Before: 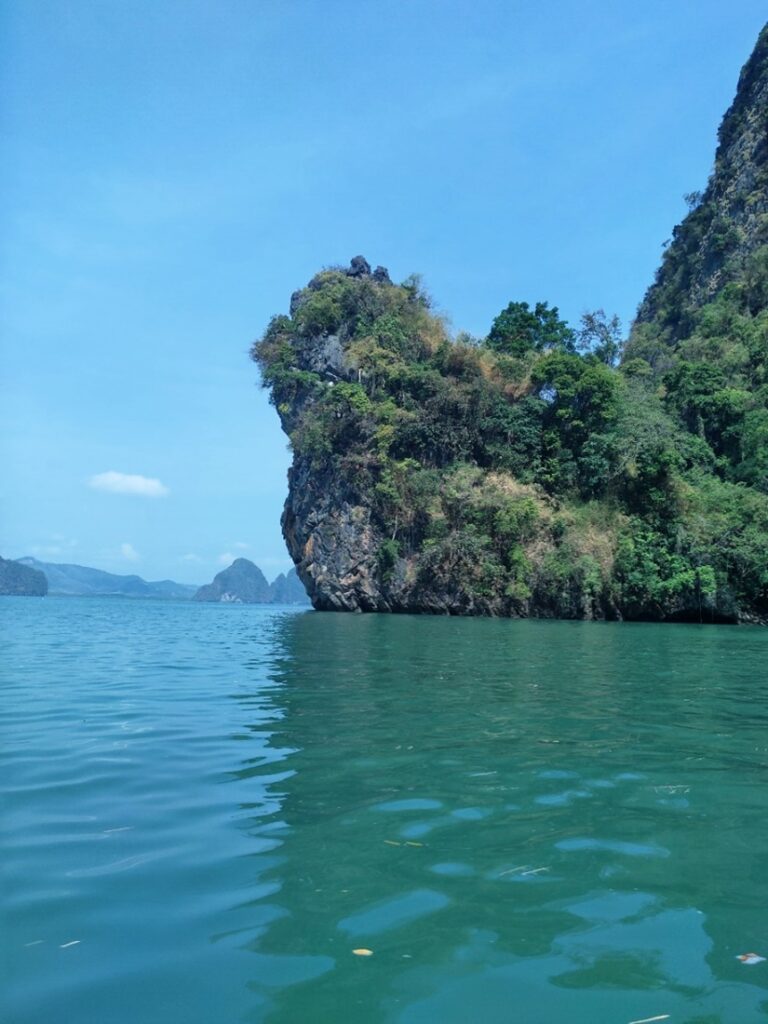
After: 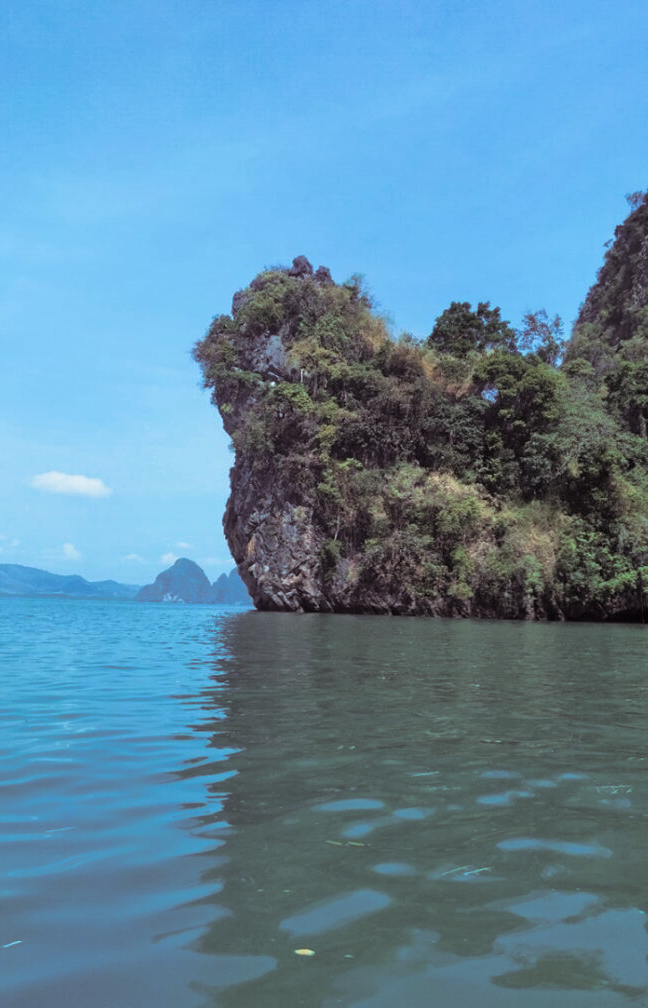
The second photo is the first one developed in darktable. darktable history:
velvia: on, module defaults
split-toning: shadows › saturation 0.24, highlights › hue 54°, highlights › saturation 0.24
crop: left 7.598%, right 7.873%
